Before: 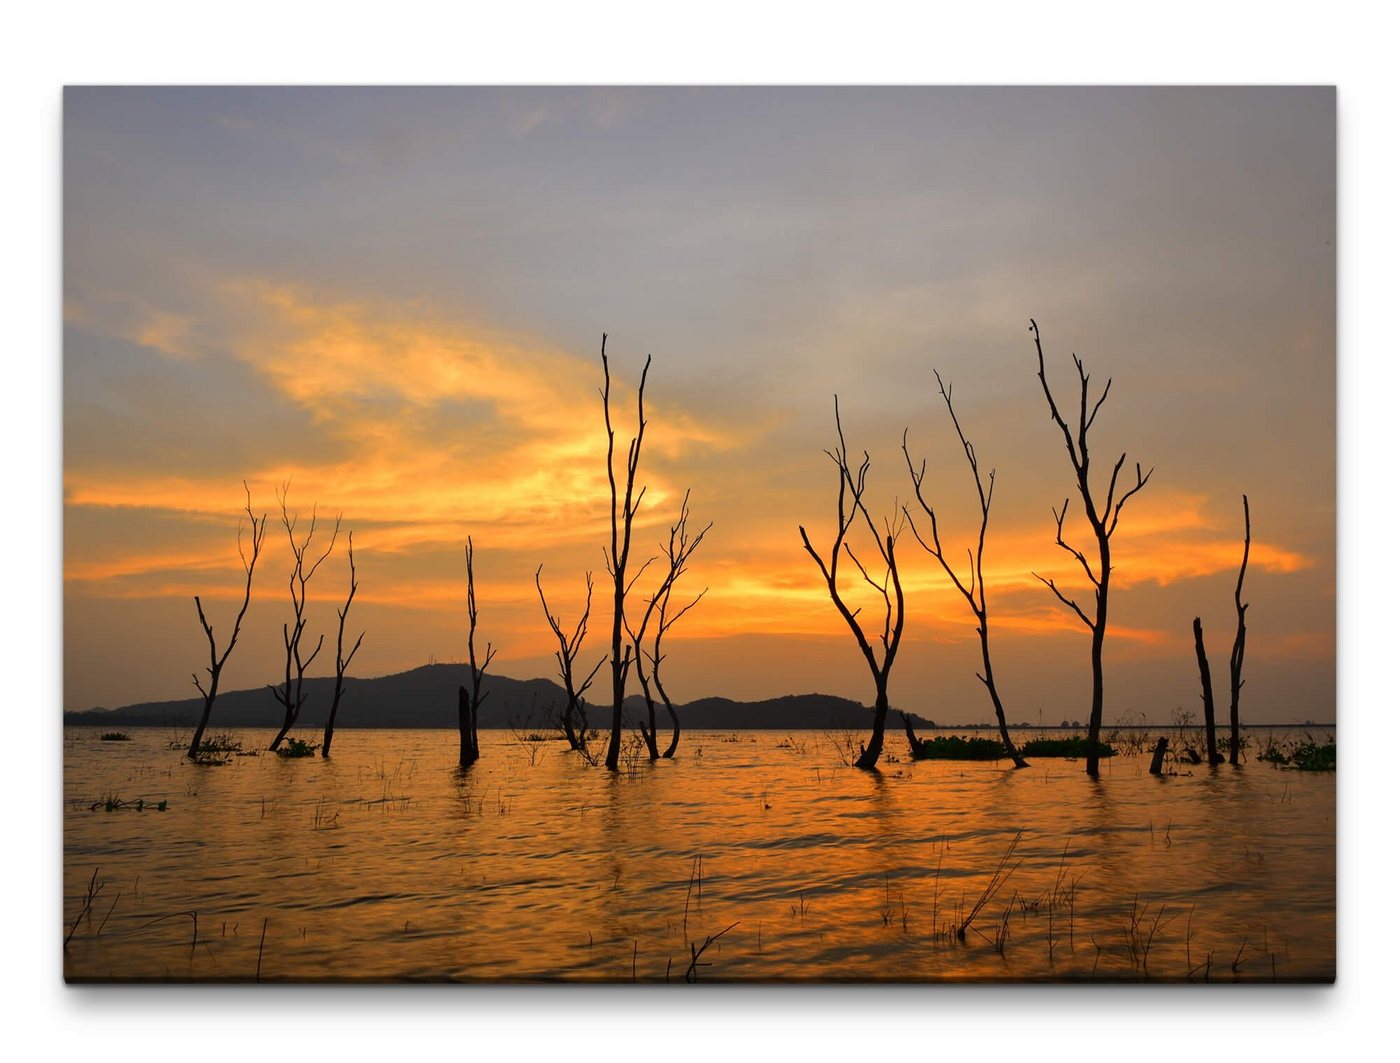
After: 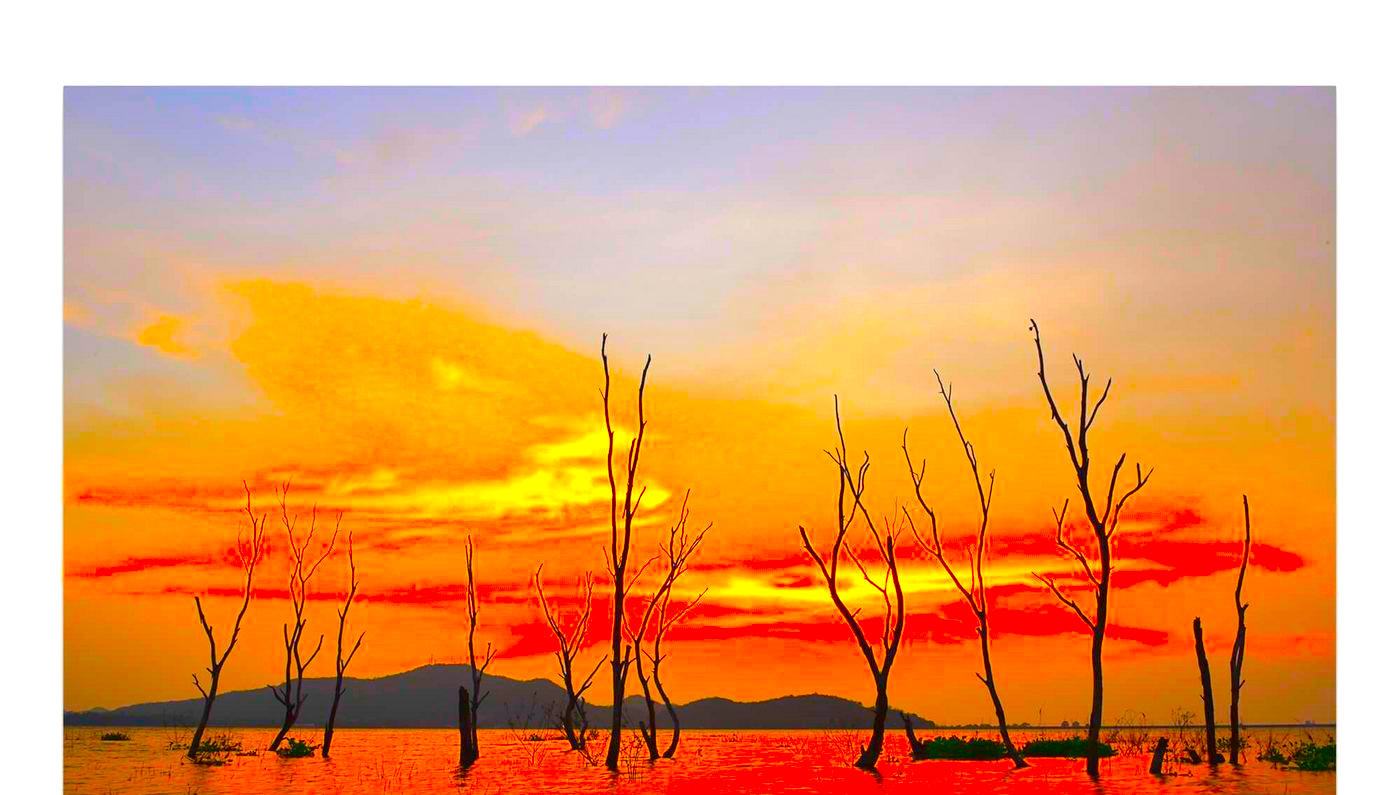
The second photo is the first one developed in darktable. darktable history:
color balance: input saturation 134.34%, contrast -10.04%, contrast fulcrum 19.67%, output saturation 133.51%
crop: bottom 24.967%
exposure: black level correction 0, exposure 1.1 EV, compensate exposure bias true, compensate highlight preservation false
color correction: saturation 1.8
